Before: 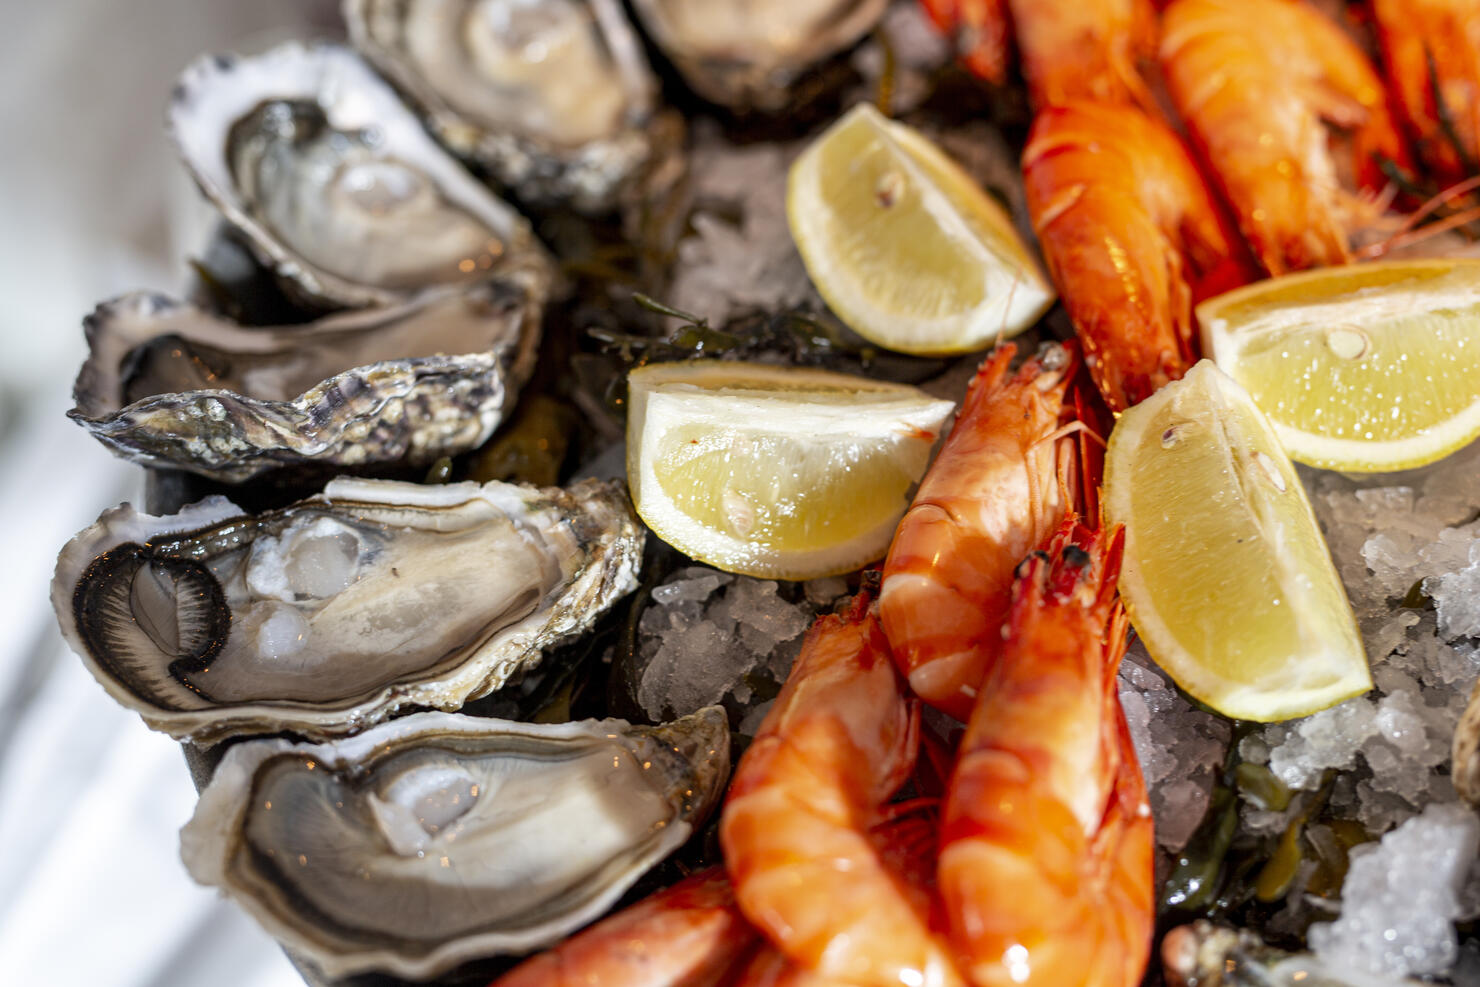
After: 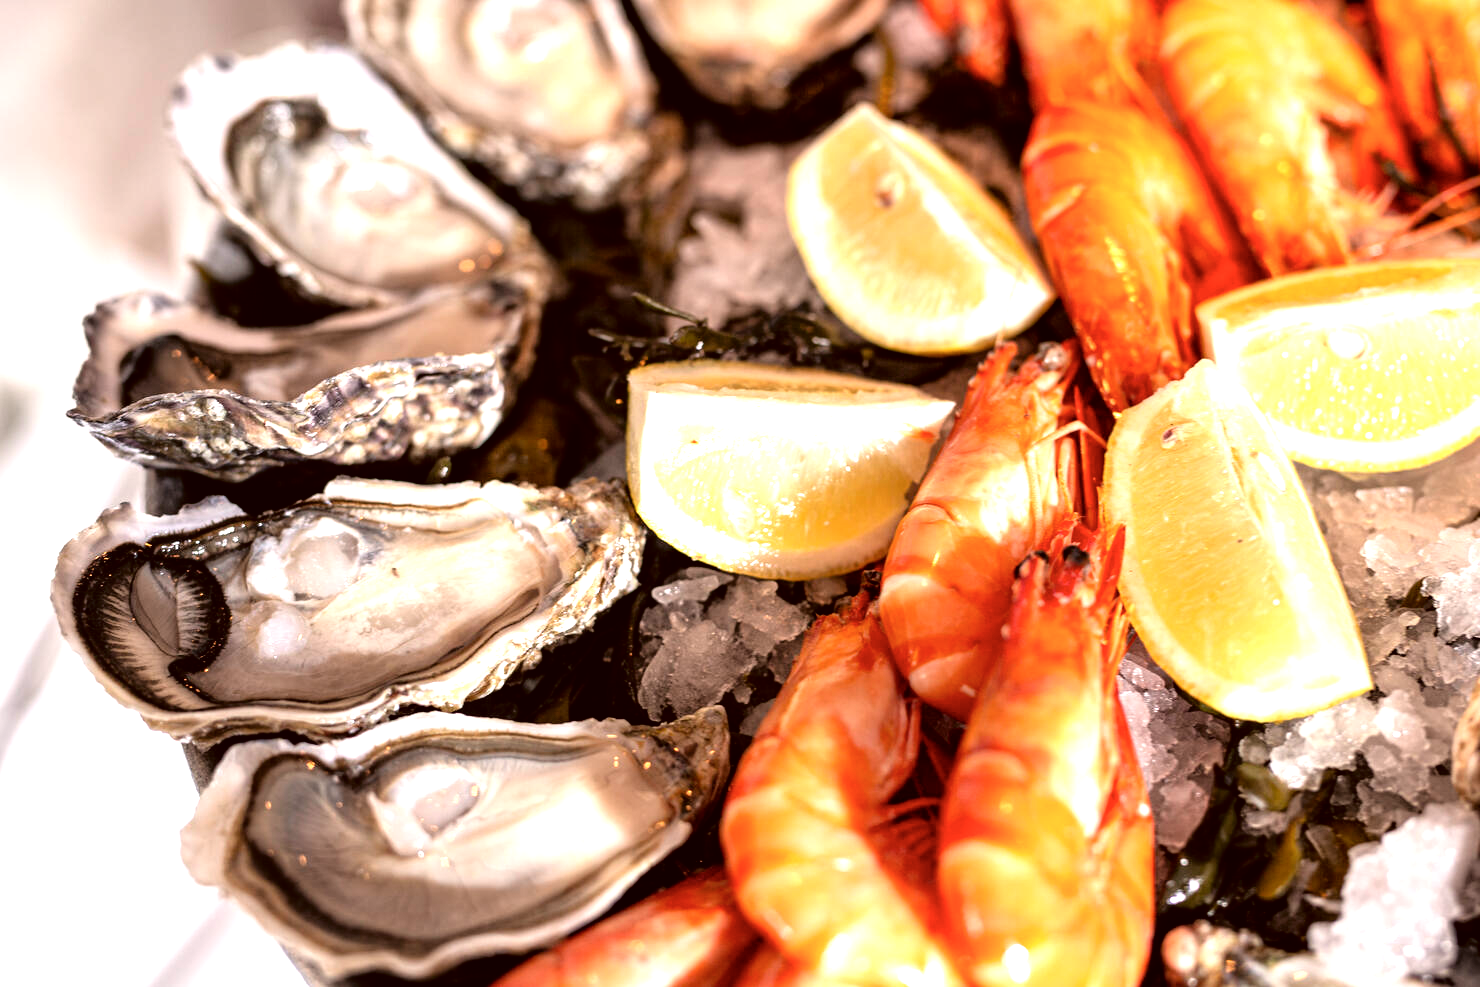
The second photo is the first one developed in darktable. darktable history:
color correction: highlights a* 10.26, highlights b* 9.67, shadows a* 7.89, shadows b* 8.48, saturation 0.79
tone equalizer: -8 EV -1.08 EV, -7 EV -0.981 EV, -6 EV -0.827 EV, -5 EV -0.592 EV, -3 EV 0.598 EV, -2 EV 0.875 EV, -1 EV 0.993 EV, +0 EV 1.06 EV
